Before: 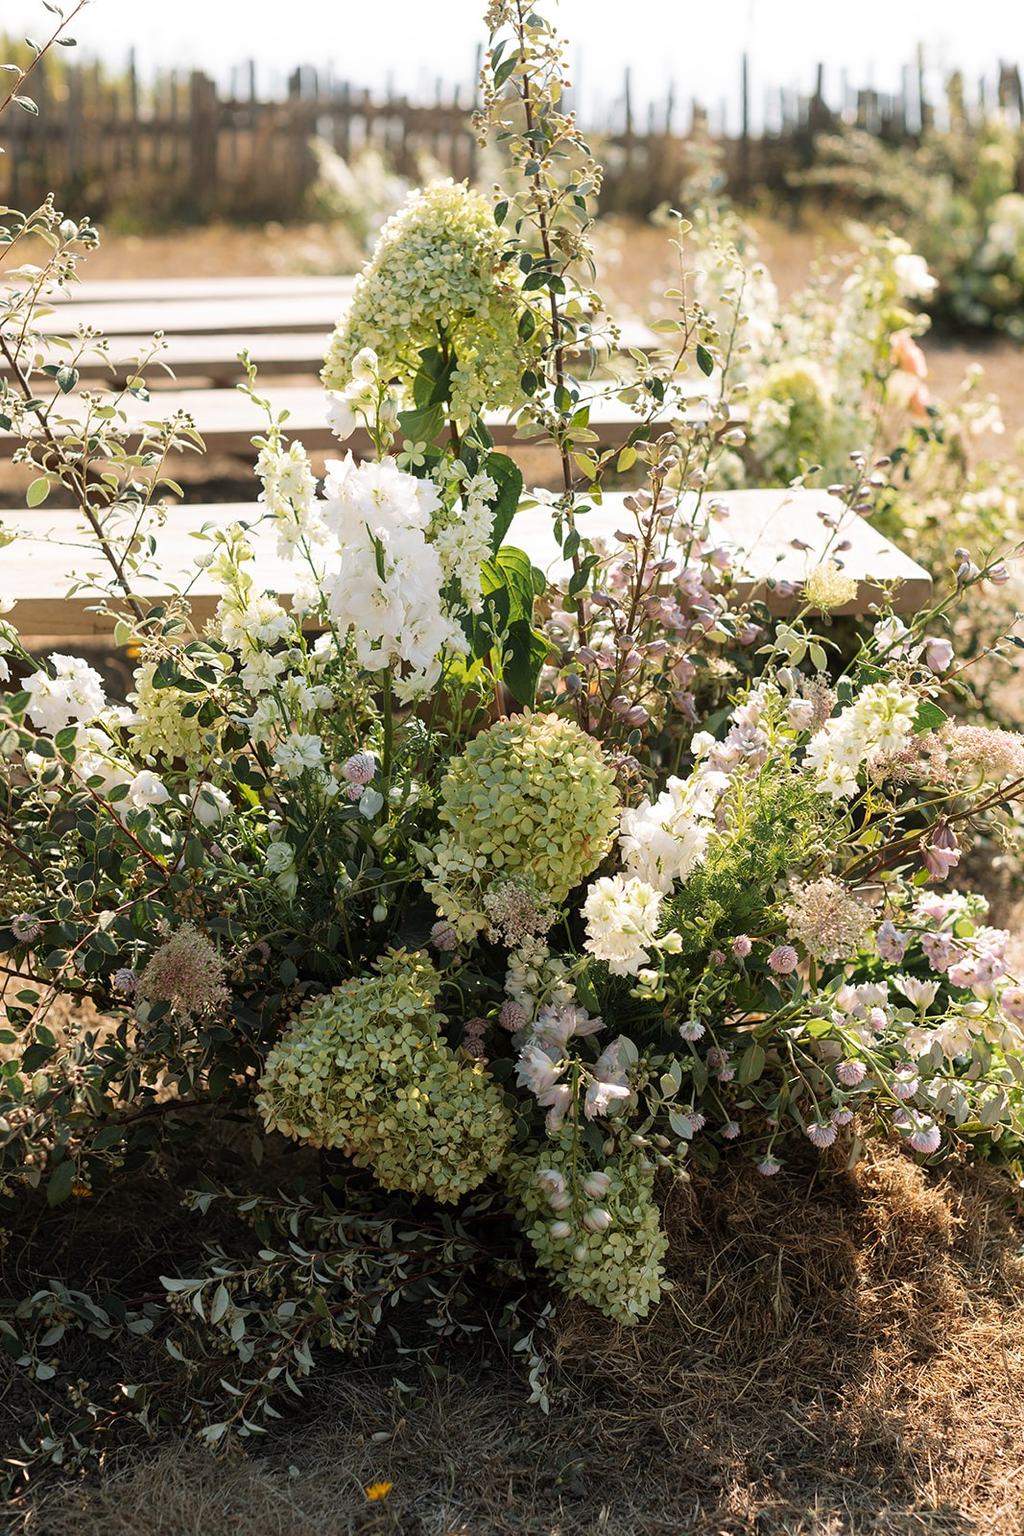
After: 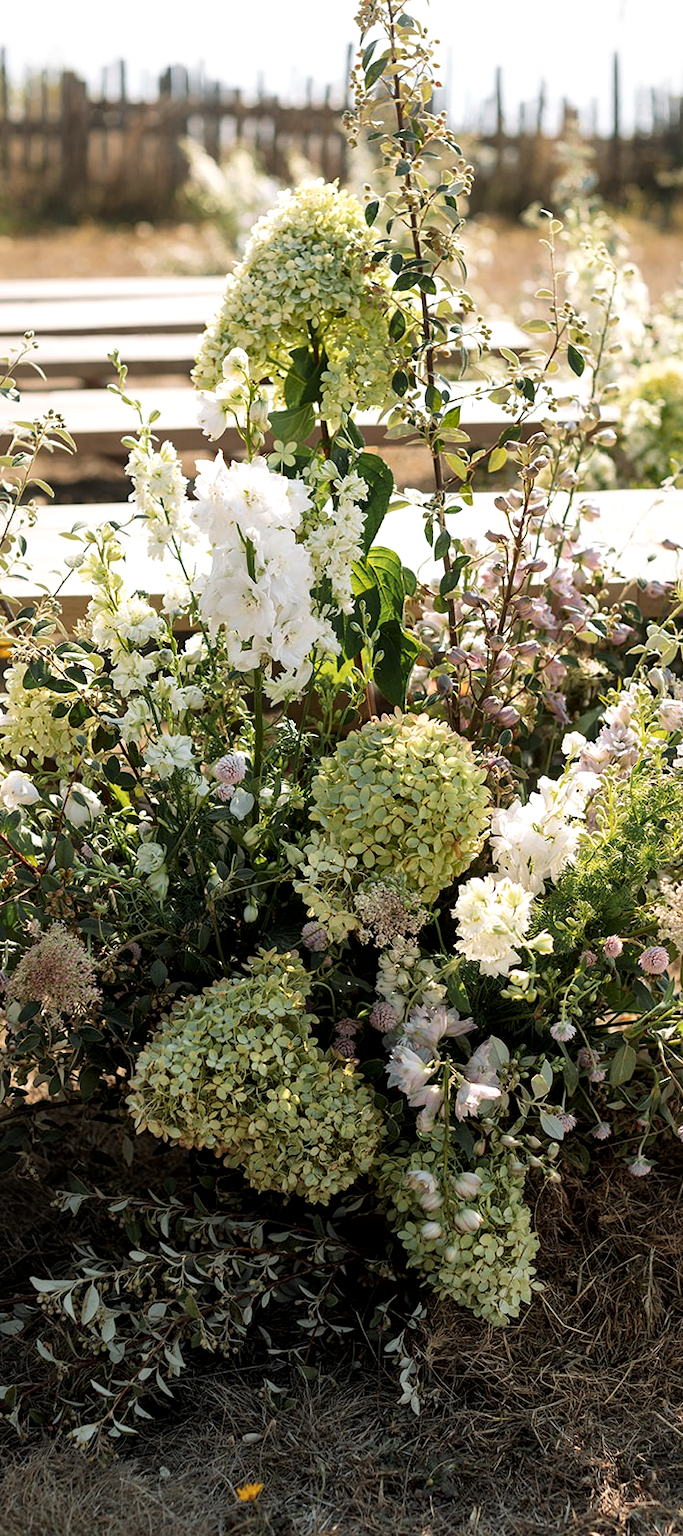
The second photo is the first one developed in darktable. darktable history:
local contrast: mode bilateral grid, contrast 49, coarseness 49, detail 150%, midtone range 0.2
crop and rotate: left 12.732%, right 20.511%
